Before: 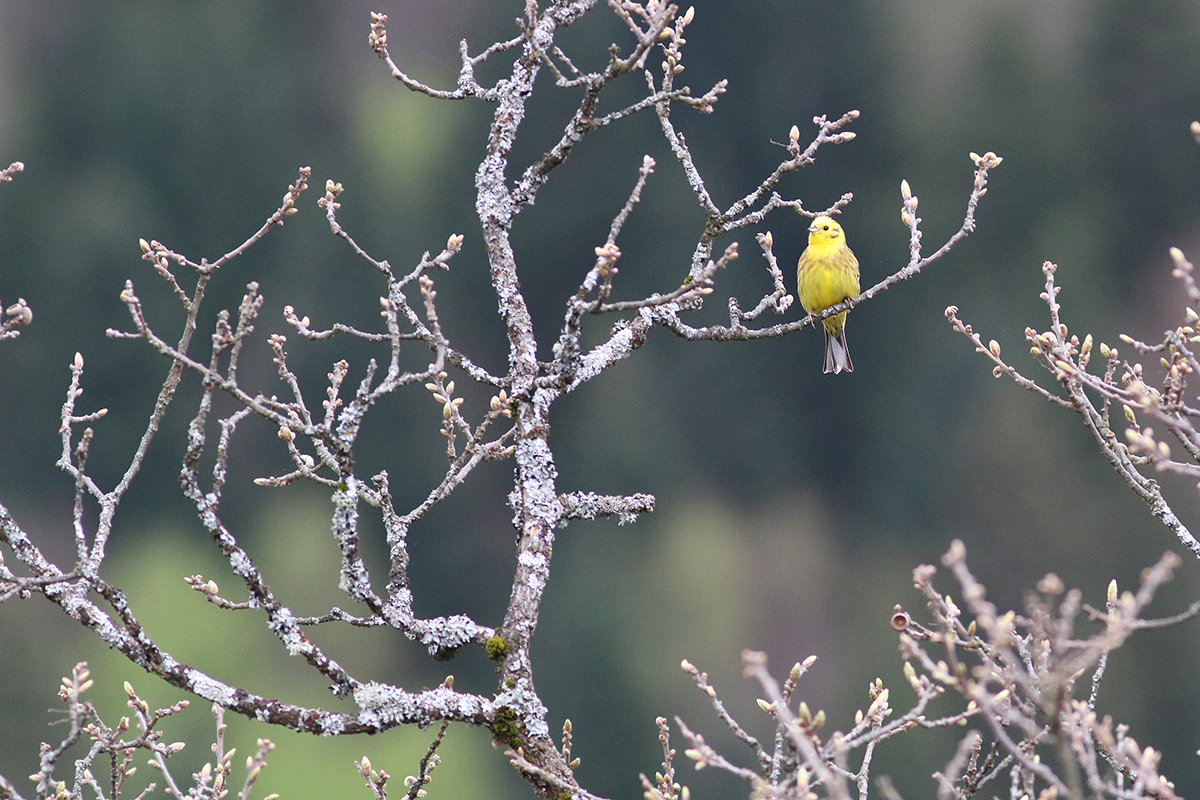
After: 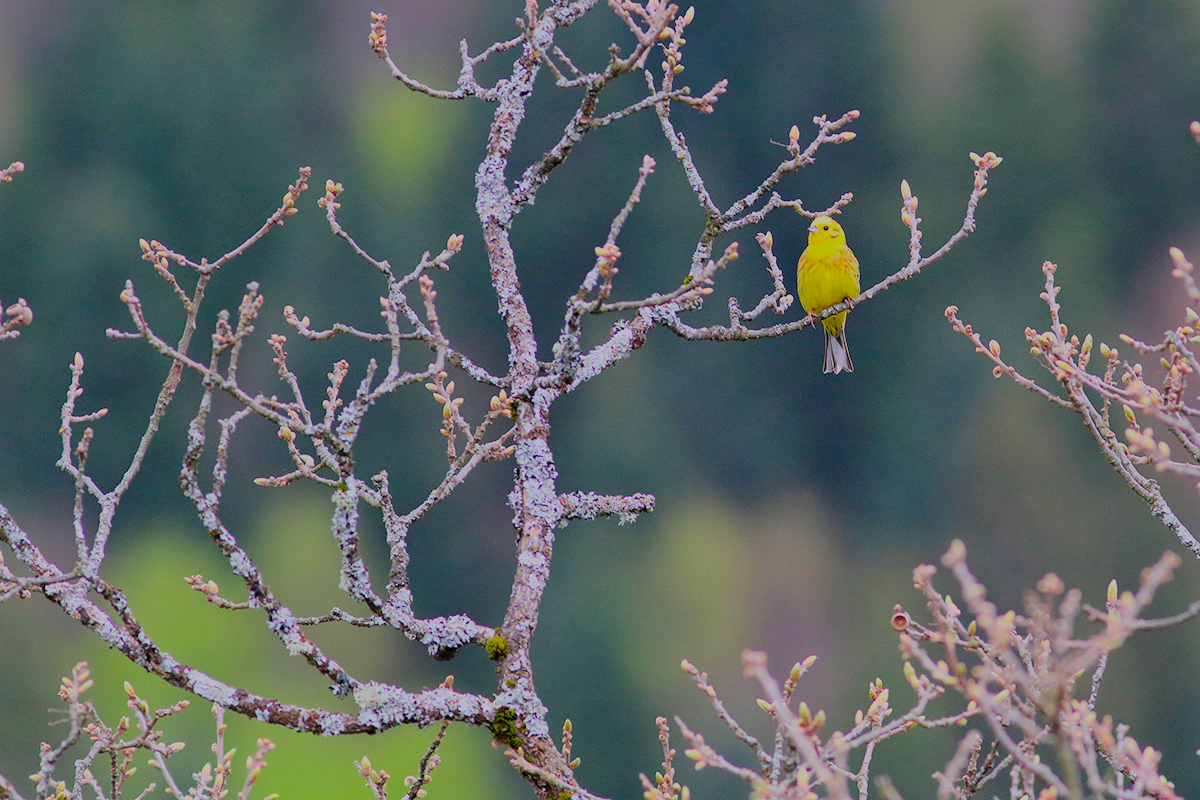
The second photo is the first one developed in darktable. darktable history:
shadows and highlights: shadows -22.17, highlights 99.59, soften with gaussian
color balance rgb: perceptual saturation grading › global saturation 25.277%, contrast -9.827%
filmic rgb: middle gray luminance 17.76%, black relative exposure -7.51 EV, white relative exposure 8.5 EV, target black luminance 0%, hardness 2.23, latitude 17.96%, contrast 0.888, highlights saturation mix 4.12%, shadows ↔ highlights balance 10.79%, color science v6 (2022)
contrast brightness saturation: saturation 0.486
